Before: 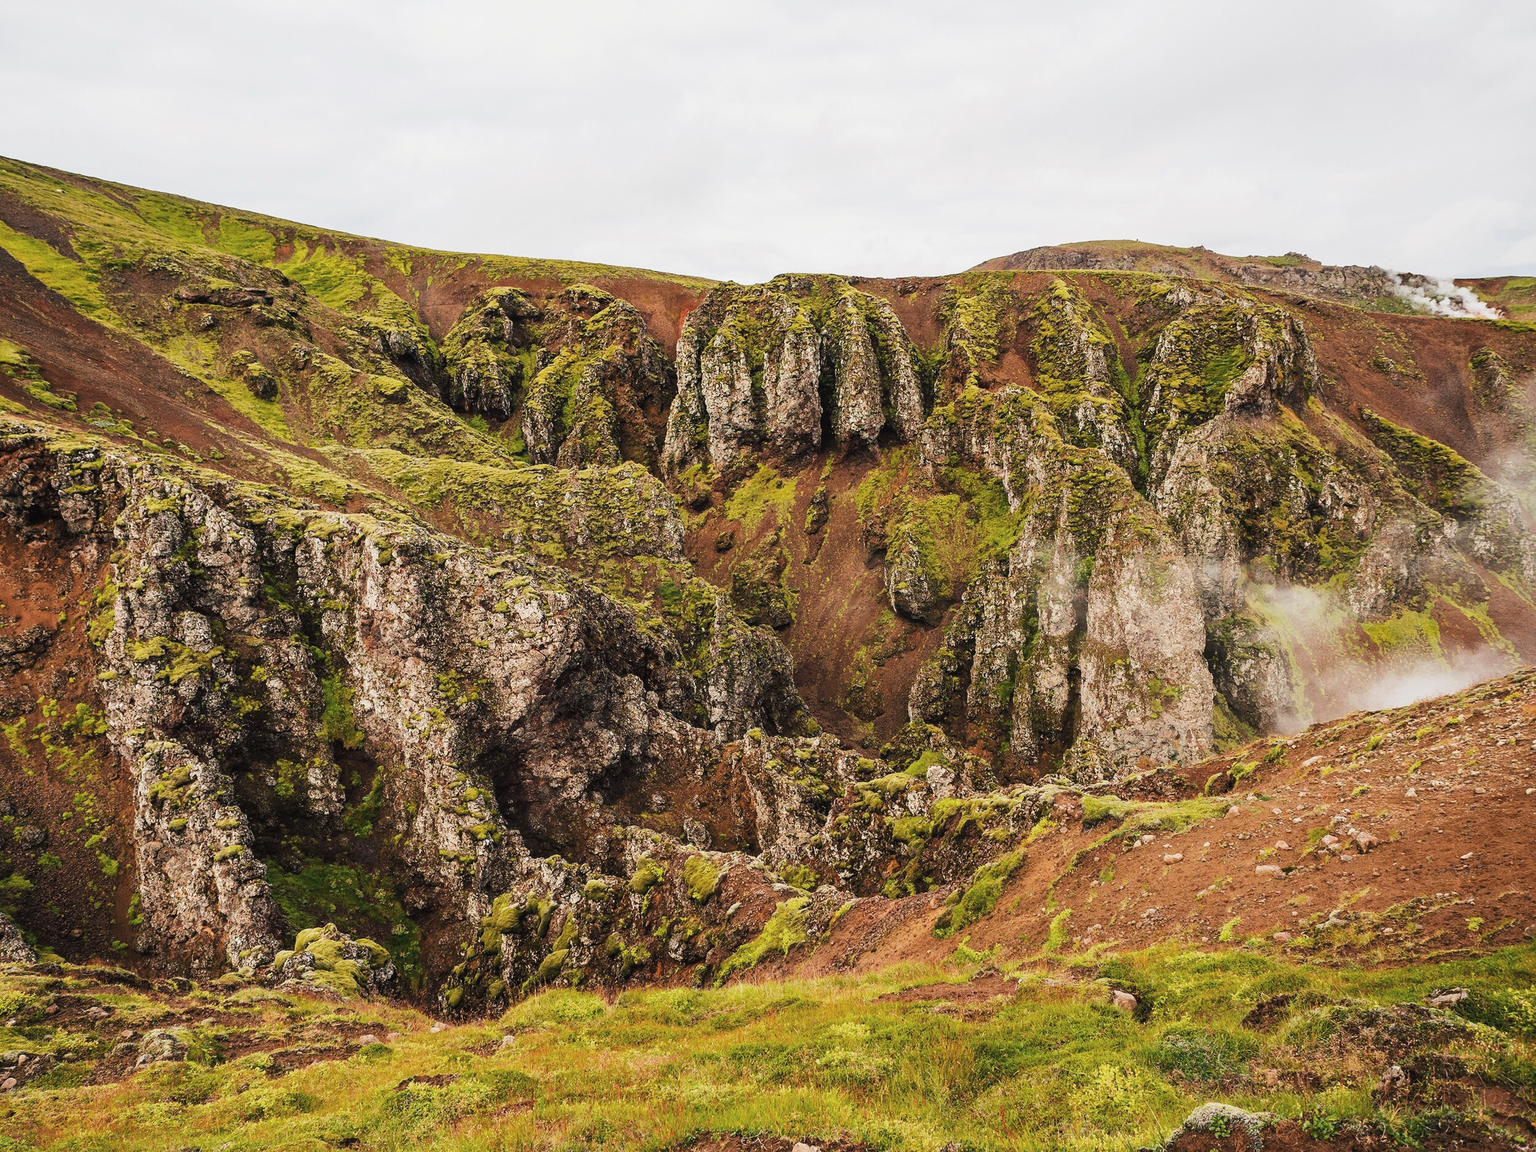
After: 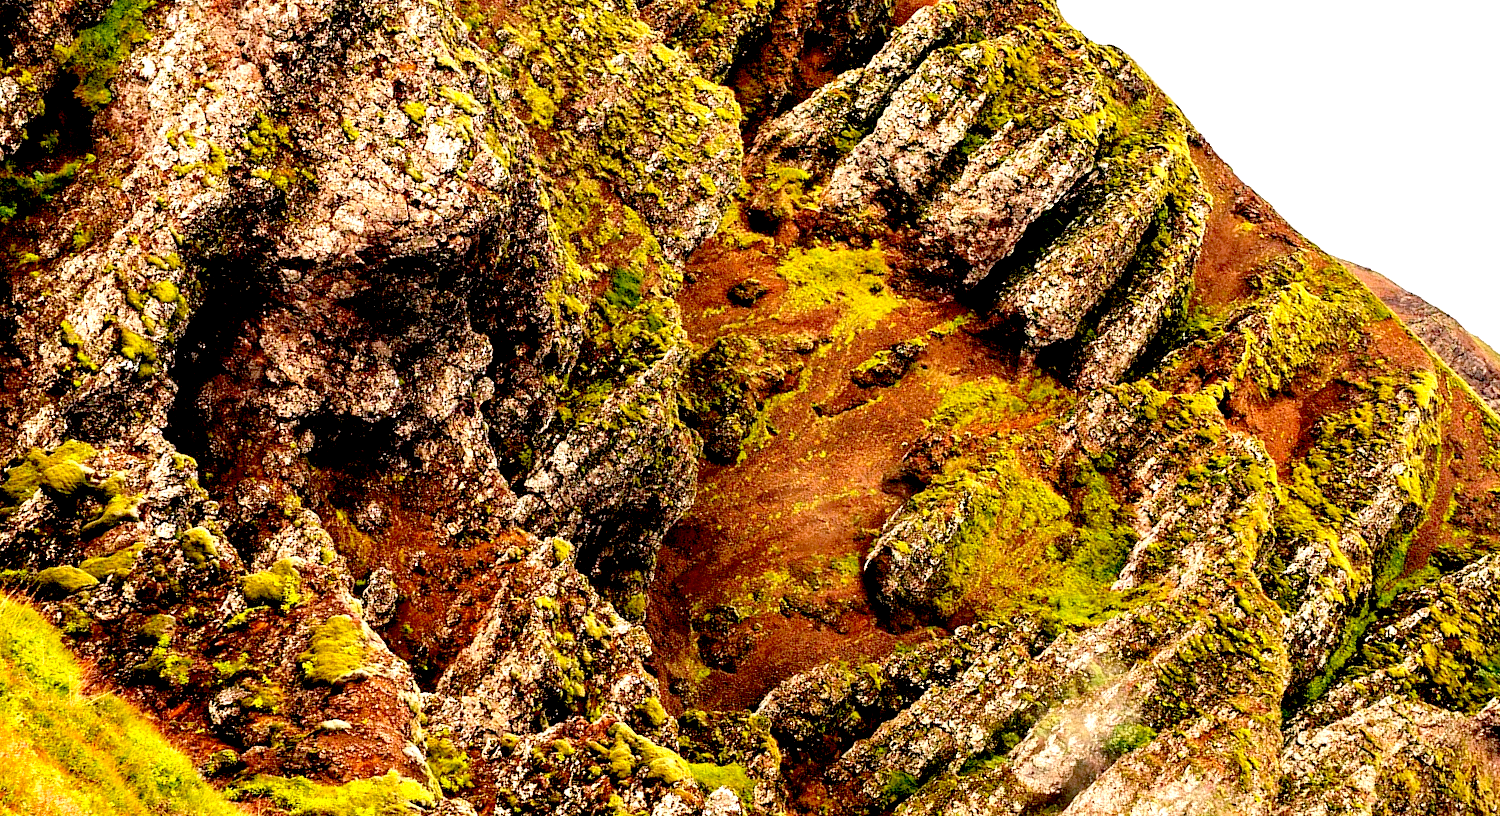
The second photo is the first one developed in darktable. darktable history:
color correction: highlights a* 3.25, highlights b* 2.04, saturation 1.23
exposure: black level correction 0.036, exposure 0.91 EV, compensate highlight preservation false
crop and rotate: angle -44.94°, top 16.498%, right 0.981%, bottom 11.709%
